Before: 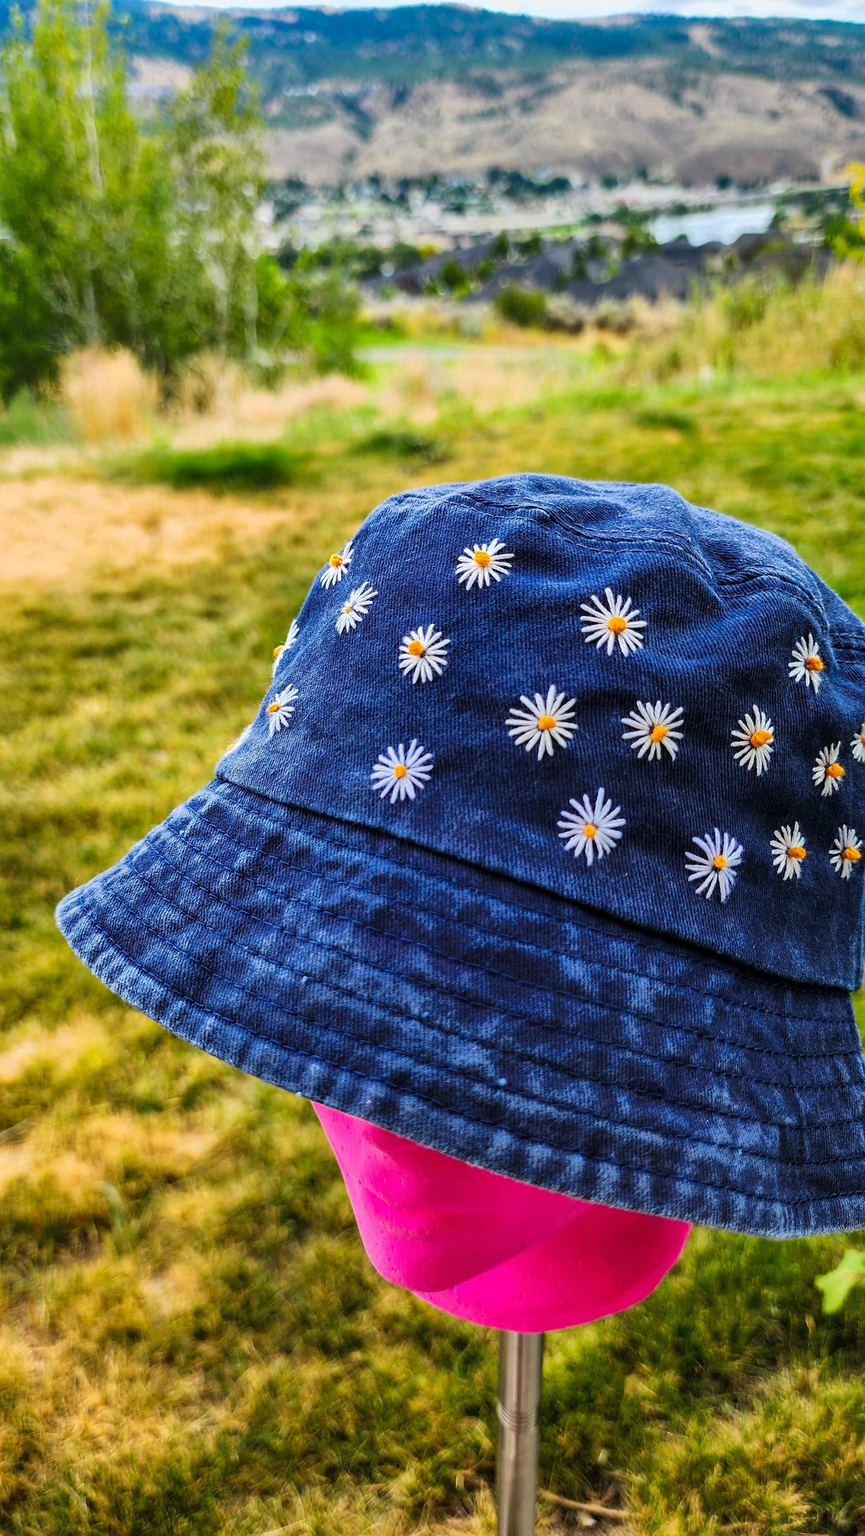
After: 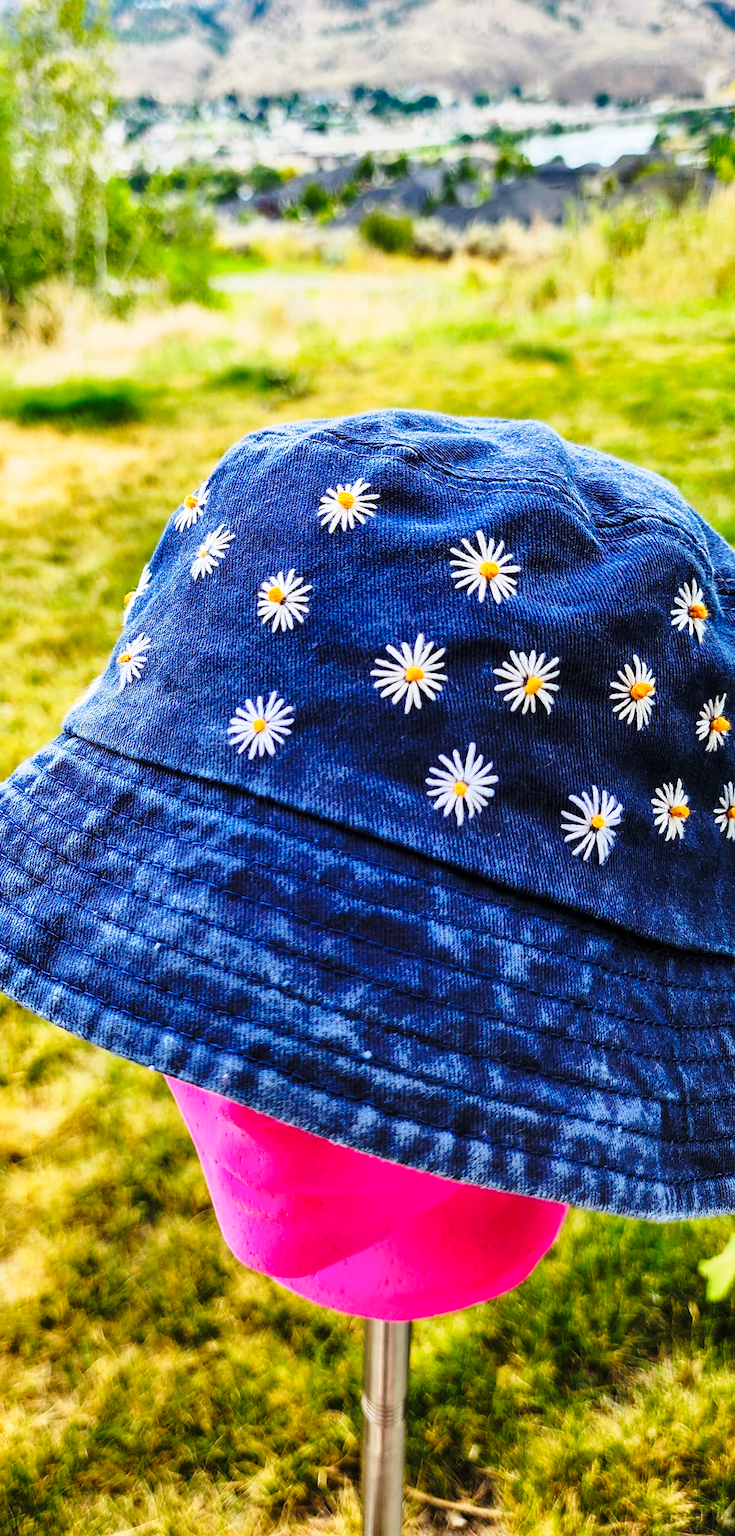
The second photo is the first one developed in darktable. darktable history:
crop and rotate: left 18.072%, top 5.761%, right 1.723%
base curve: curves: ch0 [(0, 0) (0.028, 0.03) (0.121, 0.232) (0.46, 0.748) (0.859, 0.968) (1, 1)], preserve colors none
